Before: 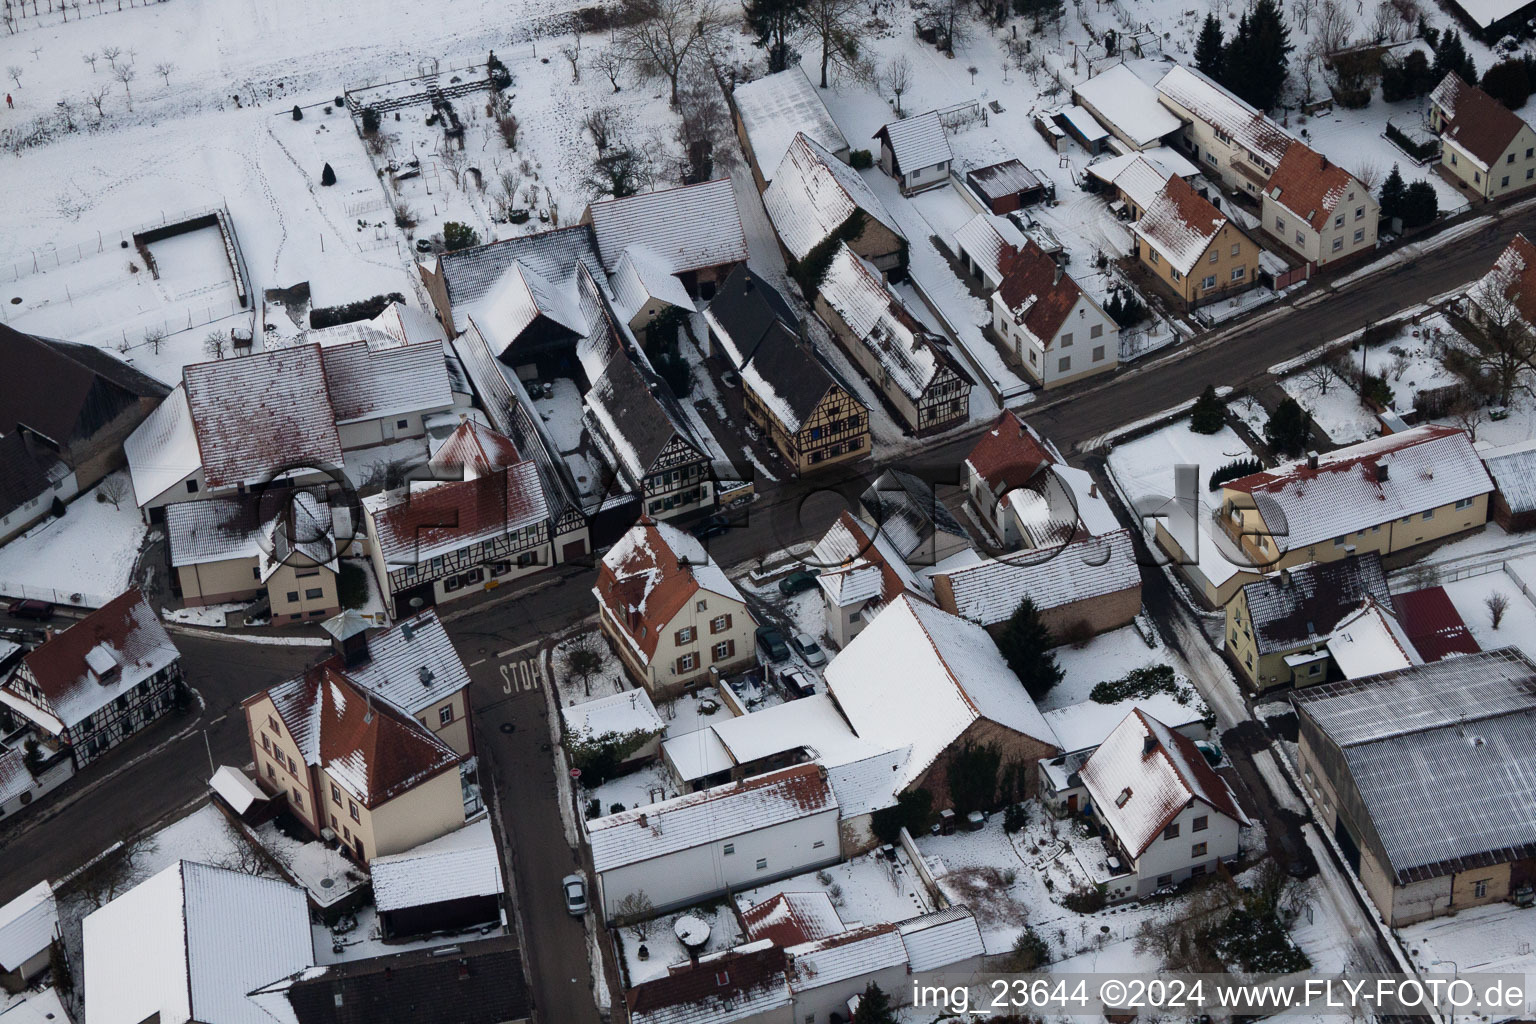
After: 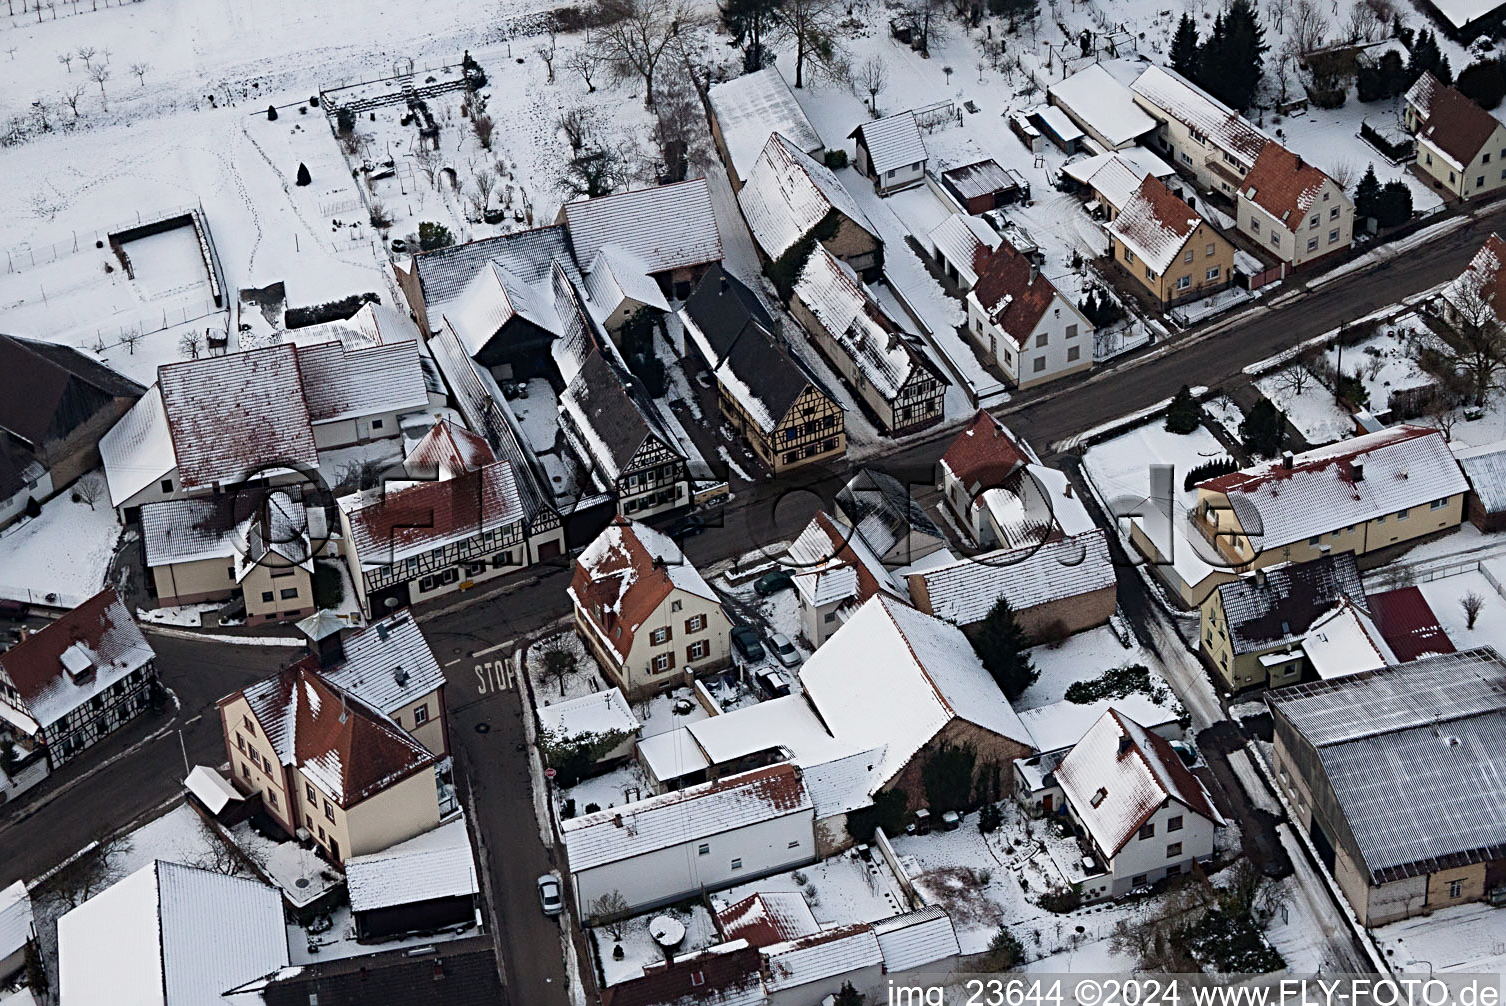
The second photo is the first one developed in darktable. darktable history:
crop: left 1.63%, right 0.27%, bottom 1.714%
exposure: exposure -0.04 EV, compensate highlight preservation false
tone curve: curves: ch0 [(0, 0) (0.765, 0.816) (1, 1)]; ch1 [(0, 0) (0.425, 0.464) (0.5, 0.5) (0.531, 0.522) (0.588, 0.575) (0.994, 0.939)]; ch2 [(0, 0) (0.398, 0.435) (0.455, 0.481) (0.501, 0.504) (0.529, 0.544) (0.584, 0.585) (1, 0.911)], preserve colors none
sharpen: radius 3.953
